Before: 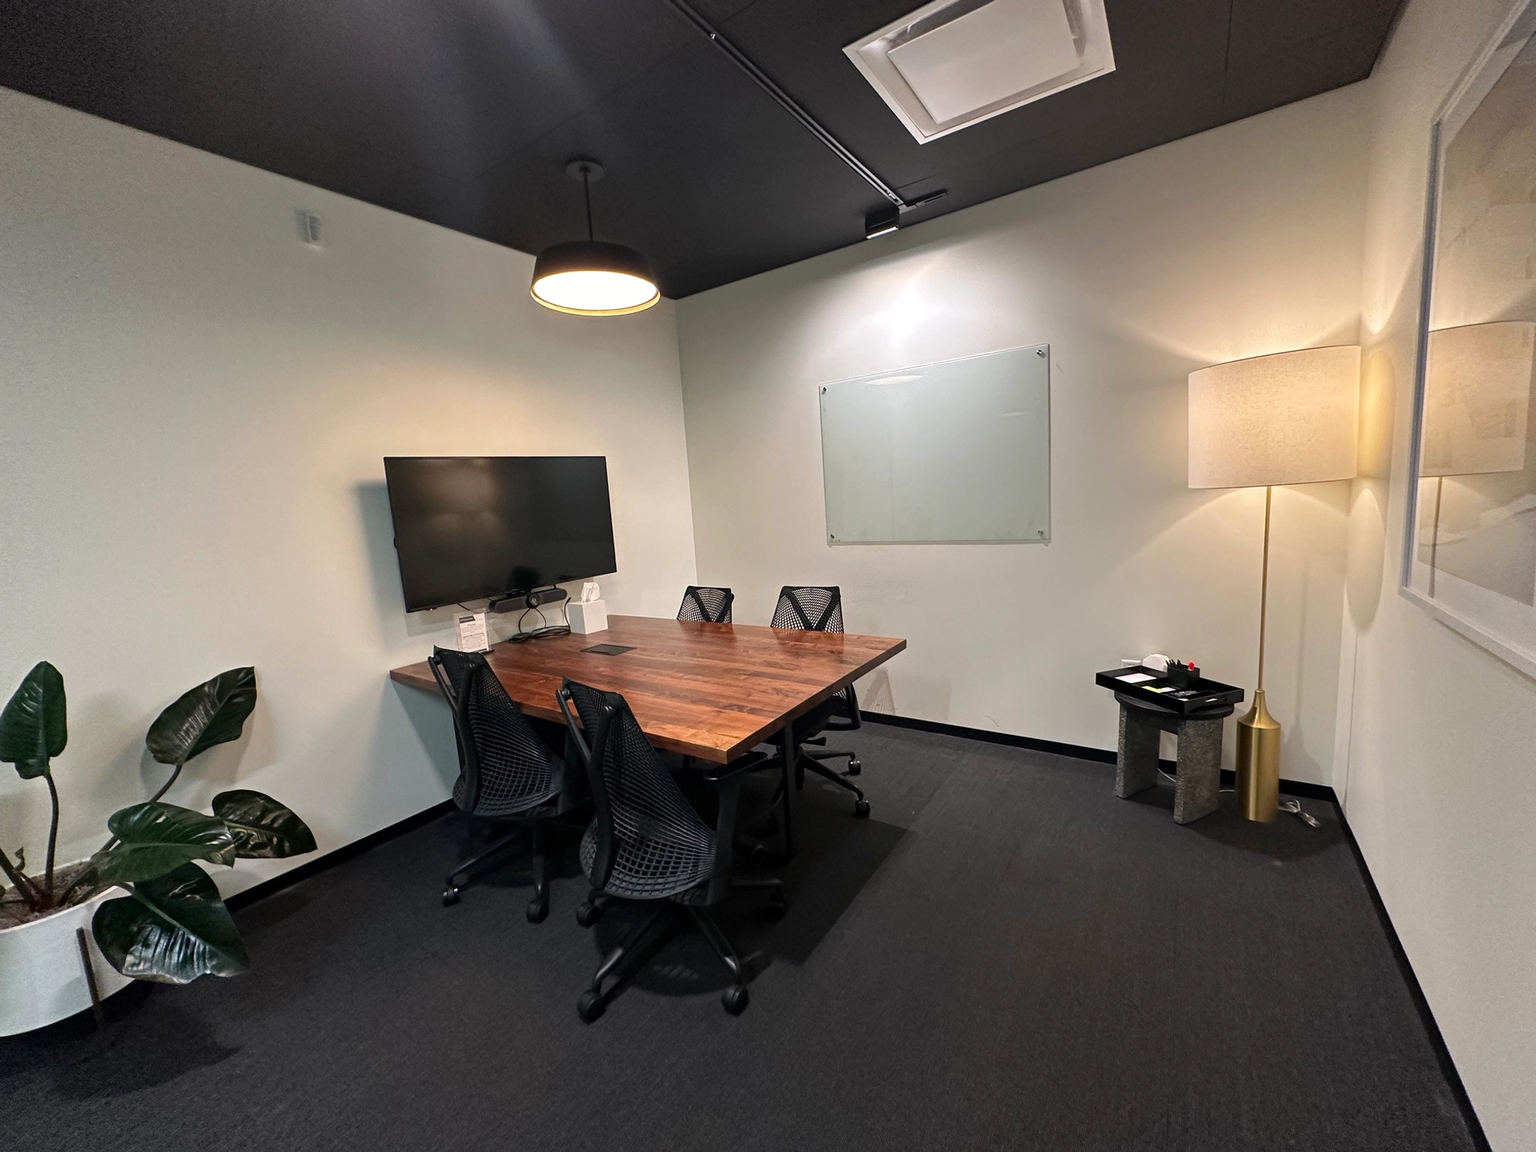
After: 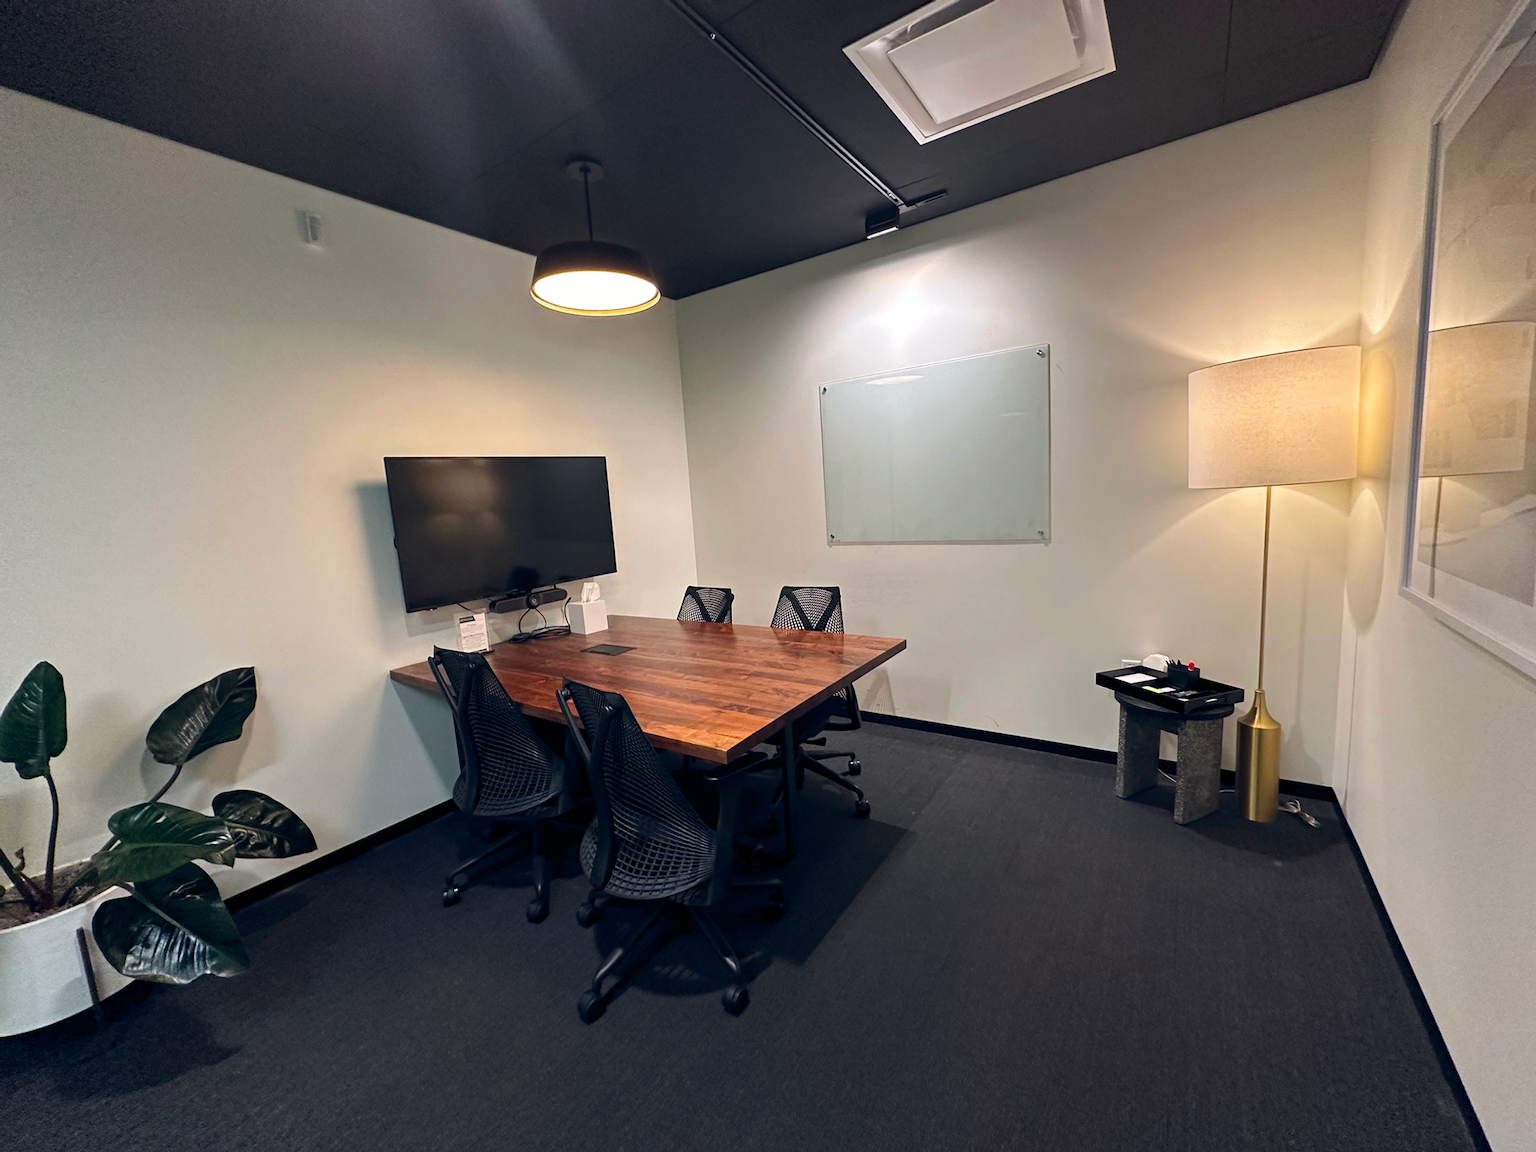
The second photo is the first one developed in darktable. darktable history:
color balance rgb: shadows lift › luminance -20.211%, global offset › chroma 0.098%, global offset › hue 250.78°, perceptual saturation grading › global saturation 17.116%
